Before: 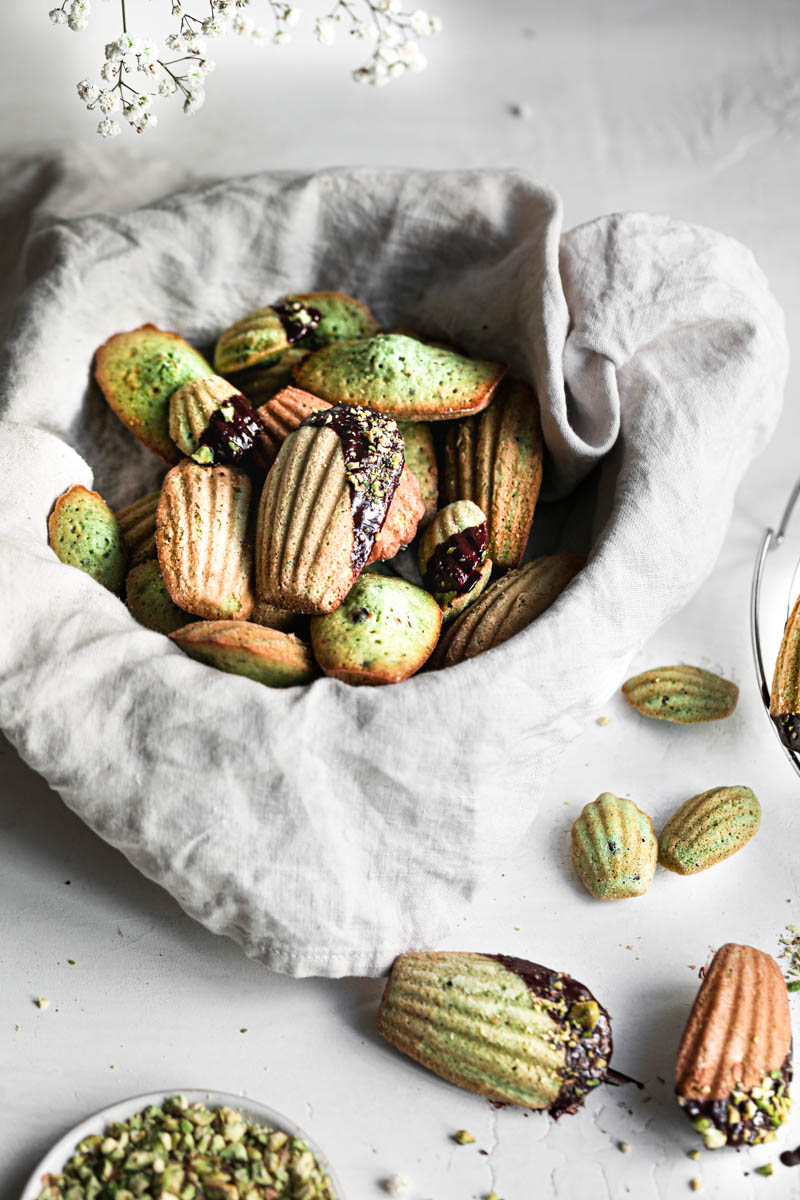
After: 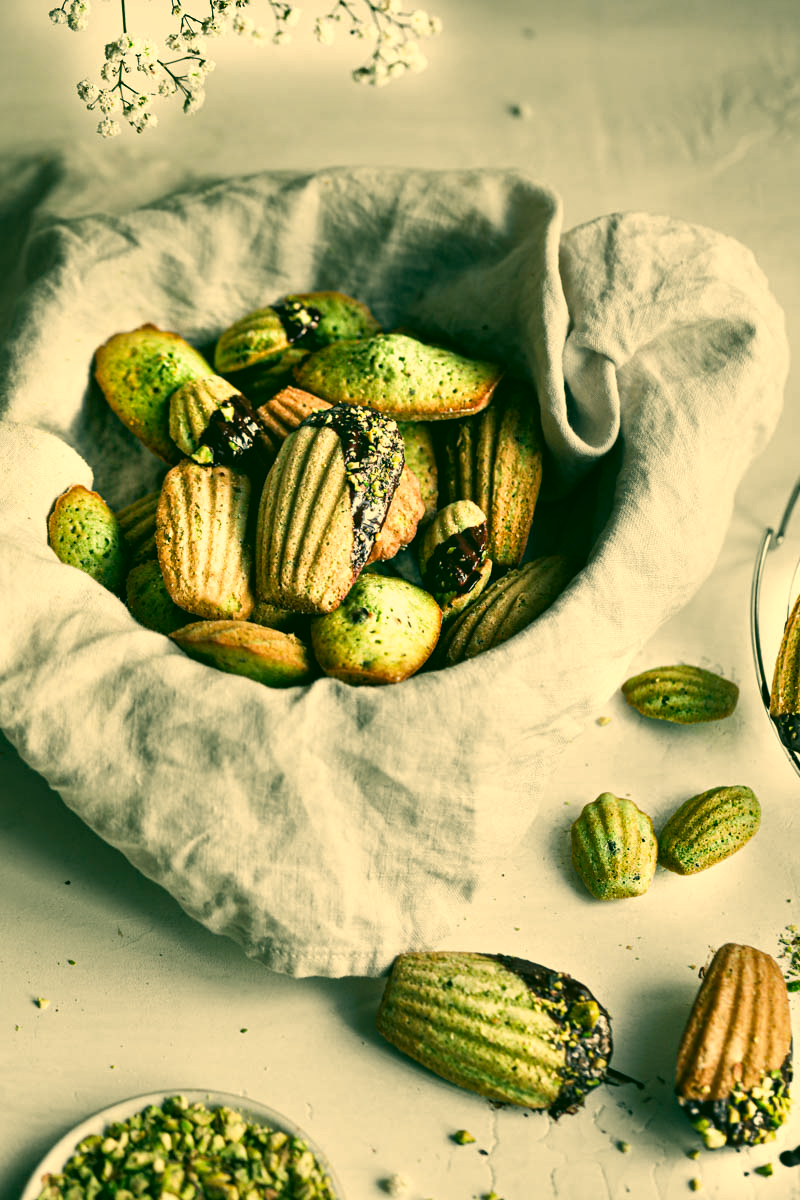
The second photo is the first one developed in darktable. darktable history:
color correction: highlights a* 5.62, highlights b* 33.57, shadows a* -25.86, shadows b* 4.02
color calibration: illuminant same as pipeline (D50), adaptation none (bypass)
shadows and highlights: soften with gaussian
